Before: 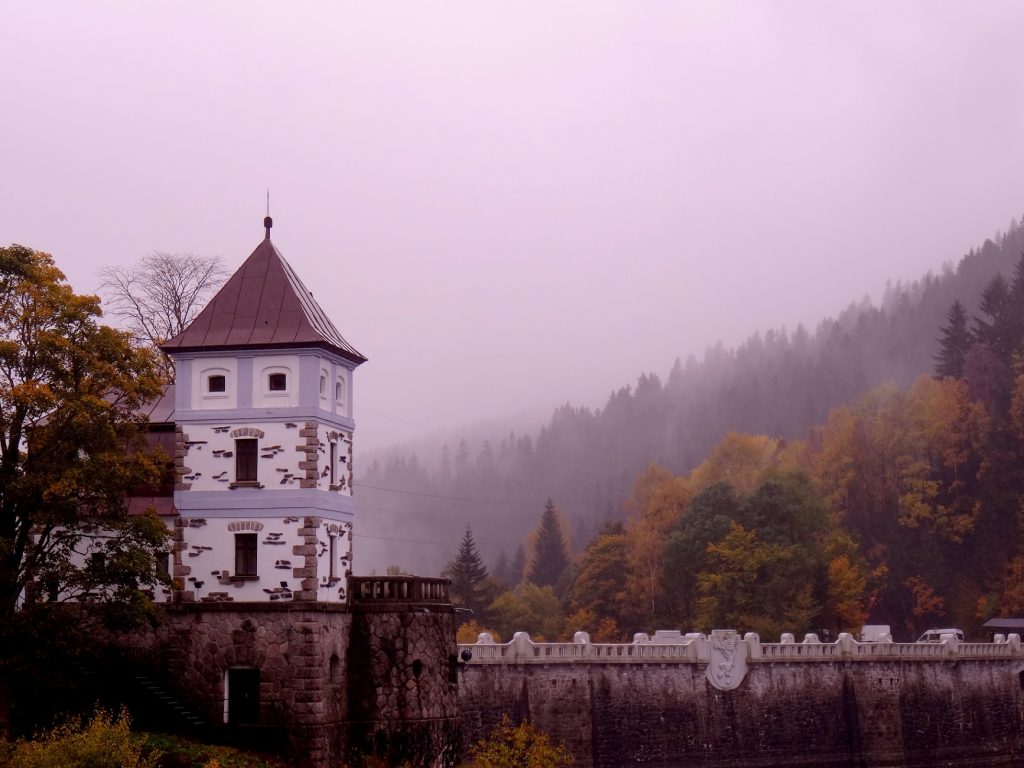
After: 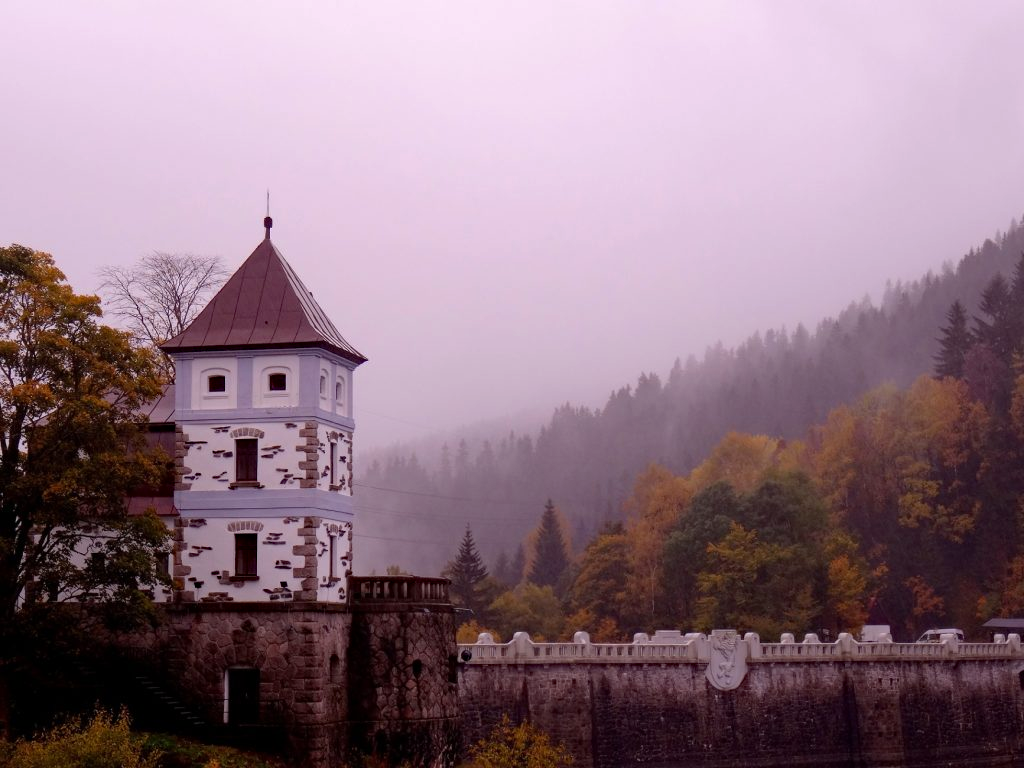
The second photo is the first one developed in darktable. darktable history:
haze removal: compatibility mode true, adaptive false
exposure: exposure 0.02 EV, compensate highlight preservation false
